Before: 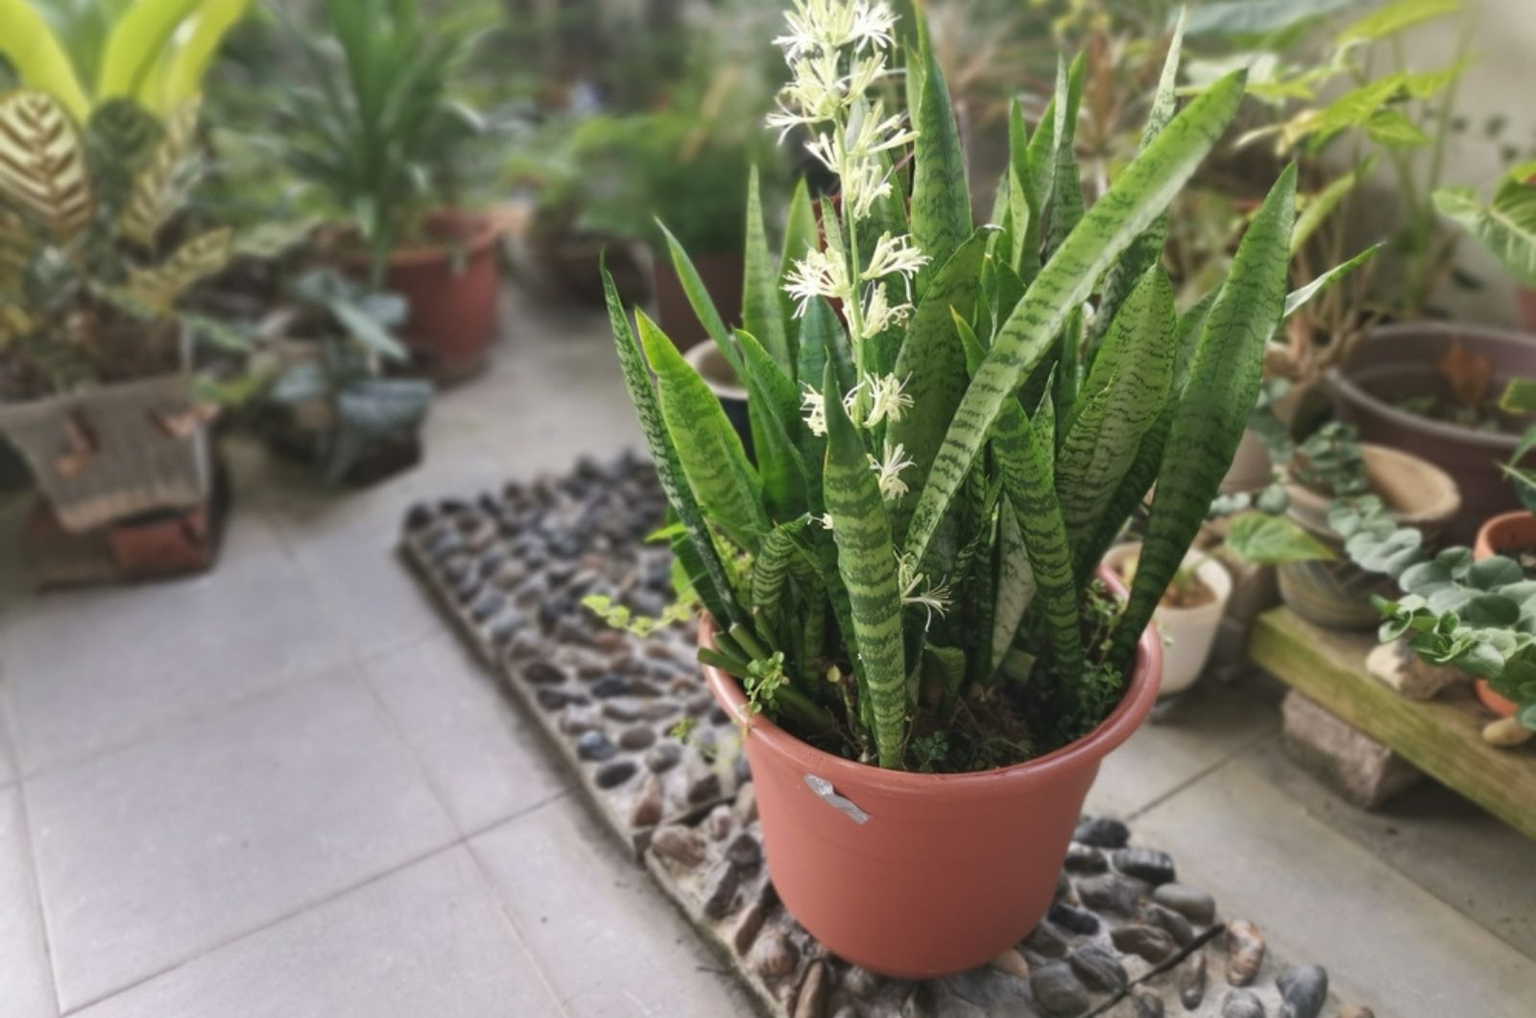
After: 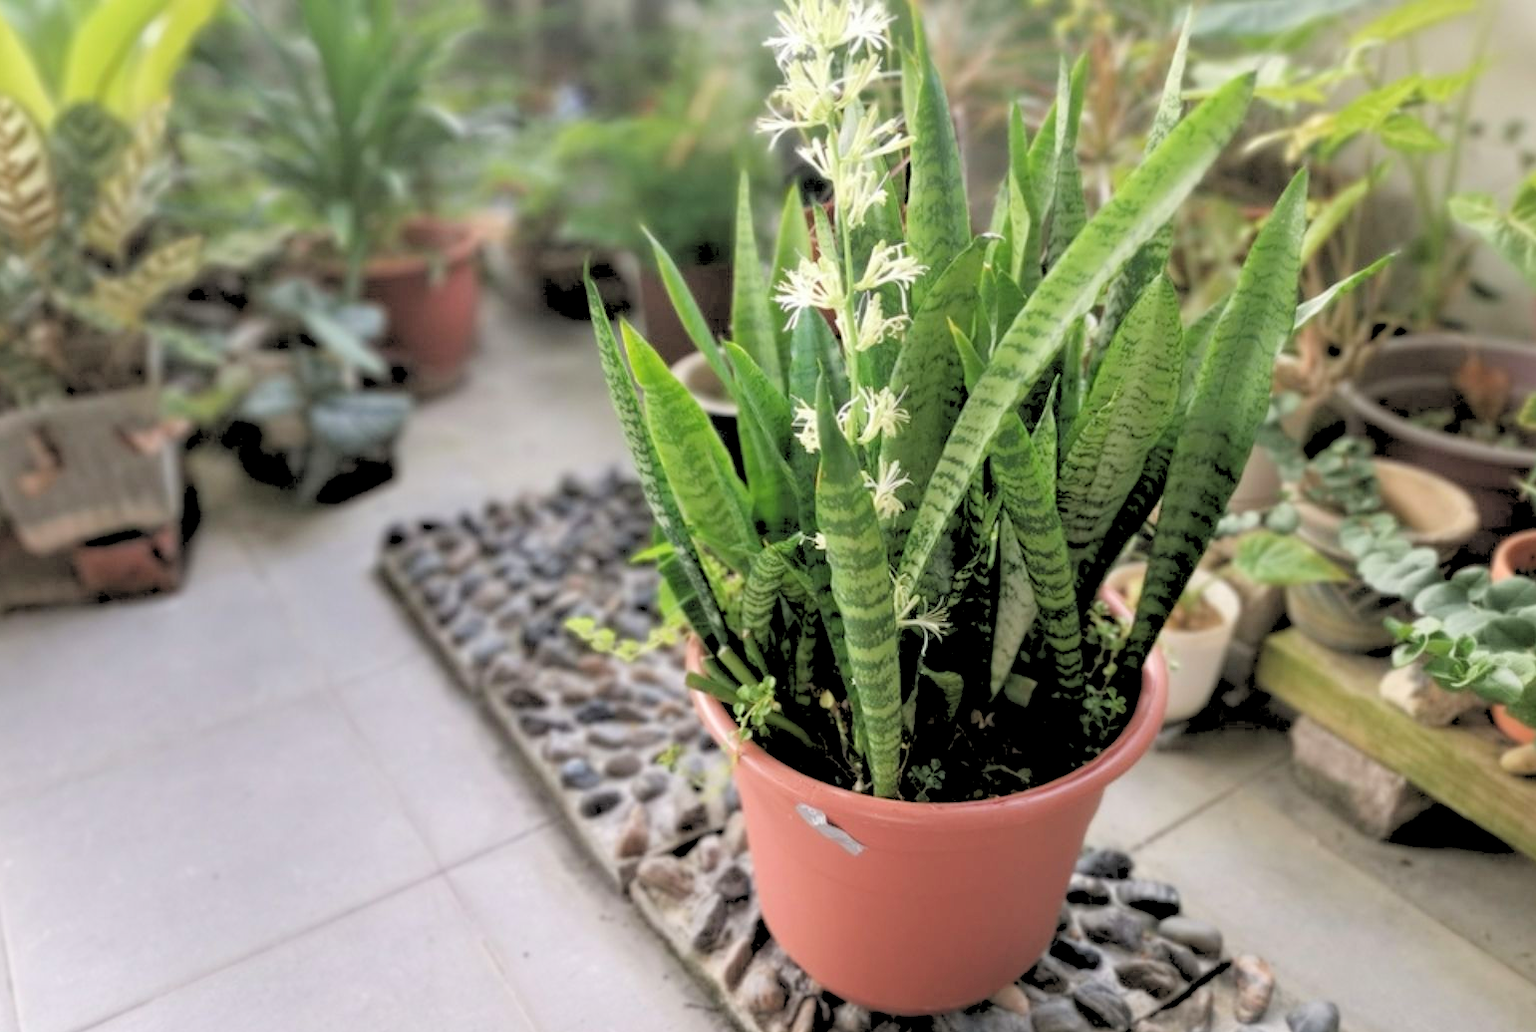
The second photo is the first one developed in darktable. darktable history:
rgb levels: levels [[0.027, 0.429, 0.996], [0, 0.5, 1], [0, 0.5, 1]]
crop and rotate: left 2.536%, right 1.107%, bottom 2.246%
